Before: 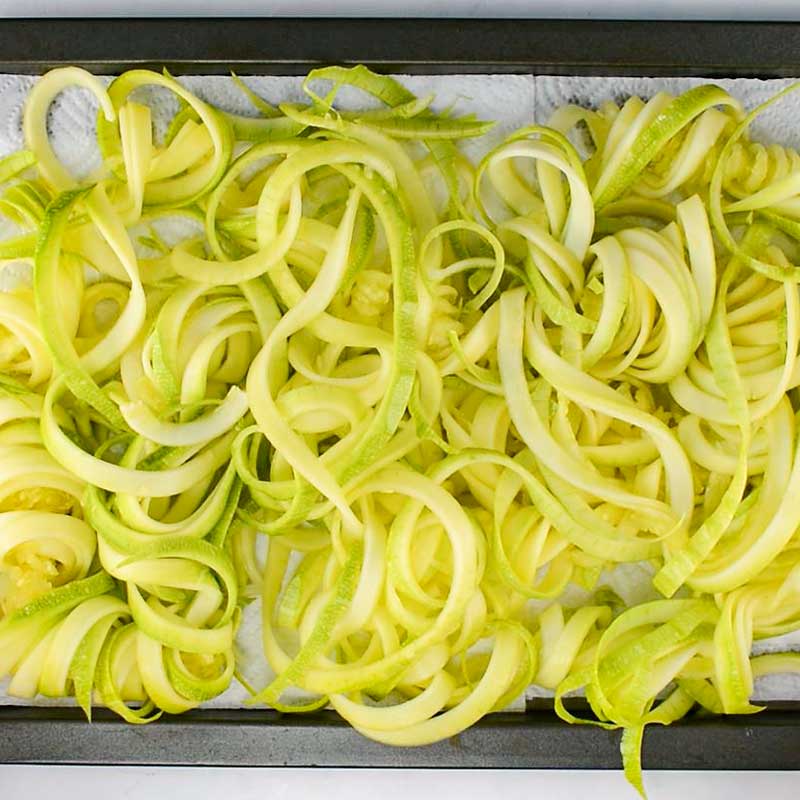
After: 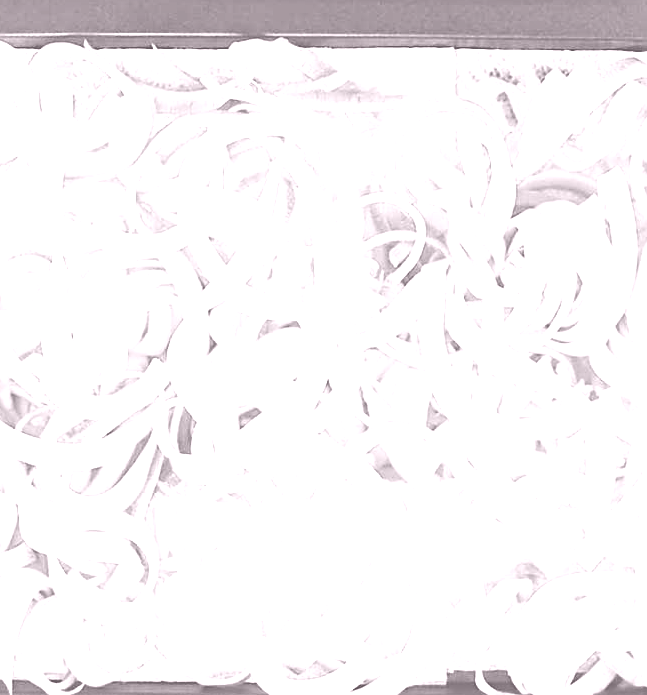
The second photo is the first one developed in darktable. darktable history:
crop: left 9.929%, top 3.475%, right 9.188%, bottom 9.529%
colorize: hue 25.2°, saturation 83%, source mix 82%, lightness 79%, version 1
sharpen: on, module defaults
